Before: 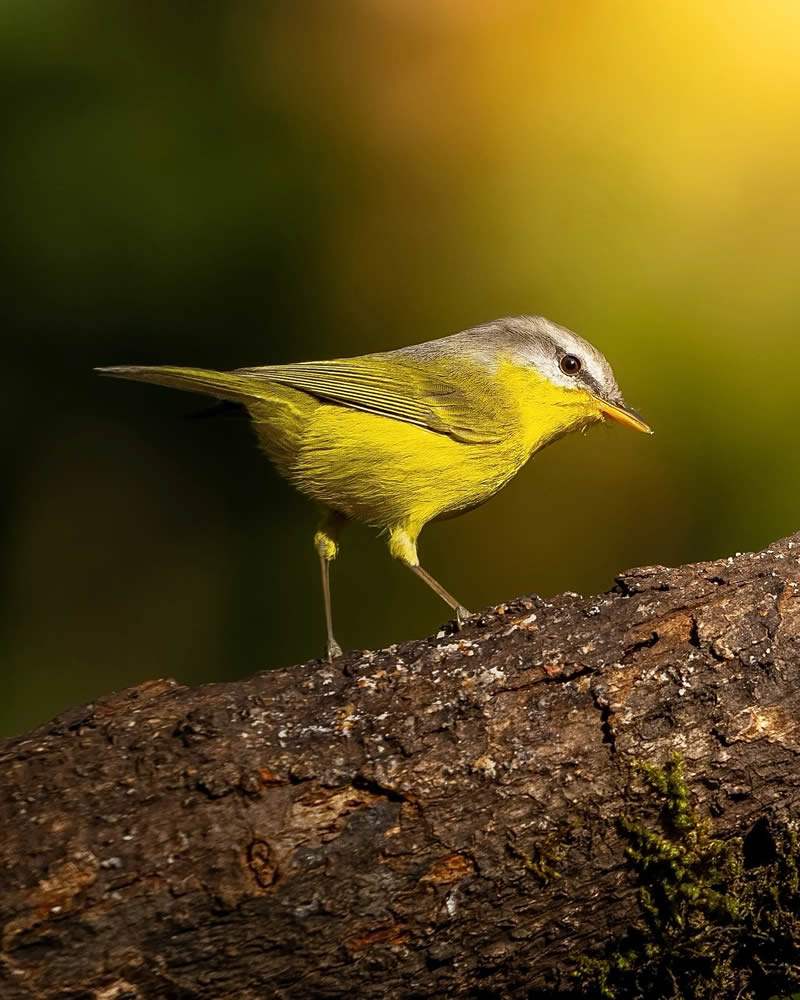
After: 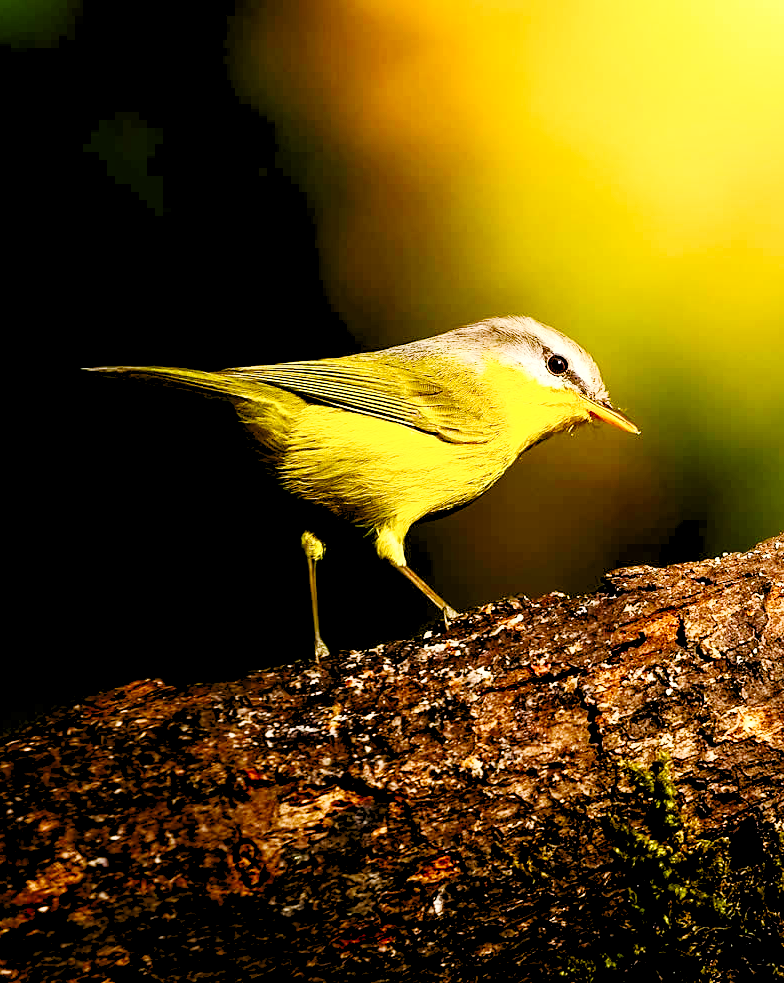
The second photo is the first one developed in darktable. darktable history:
crop: left 1.686%, right 0.28%, bottom 1.69%
levels: white 99.93%, levels [0.072, 0.414, 0.976]
color balance rgb: shadows lift › luminance -20.102%, perceptual saturation grading › global saturation 20%, perceptual saturation grading › highlights -25.772%, perceptual saturation grading › shadows 25.97%, global vibrance 30.362%, contrast 10.491%
contrast brightness saturation: contrast 0.287
tone curve: curves: ch0 [(0, 0.01) (0.052, 0.045) (0.136, 0.133) (0.29, 0.332) (0.453, 0.531) (0.676, 0.751) (0.89, 0.919) (1, 1)]; ch1 [(0, 0) (0.094, 0.081) (0.285, 0.299) (0.385, 0.403) (0.447, 0.429) (0.495, 0.496) (0.544, 0.552) (0.589, 0.612) (0.722, 0.728) (1, 1)]; ch2 [(0, 0) (0.257, 0.217) (0.43, 0.421) (0.498, 0.507) (0.531, 0.544) (0.56, 0.579) (0.625, 0.642) (1, 1)], preserve colors none
